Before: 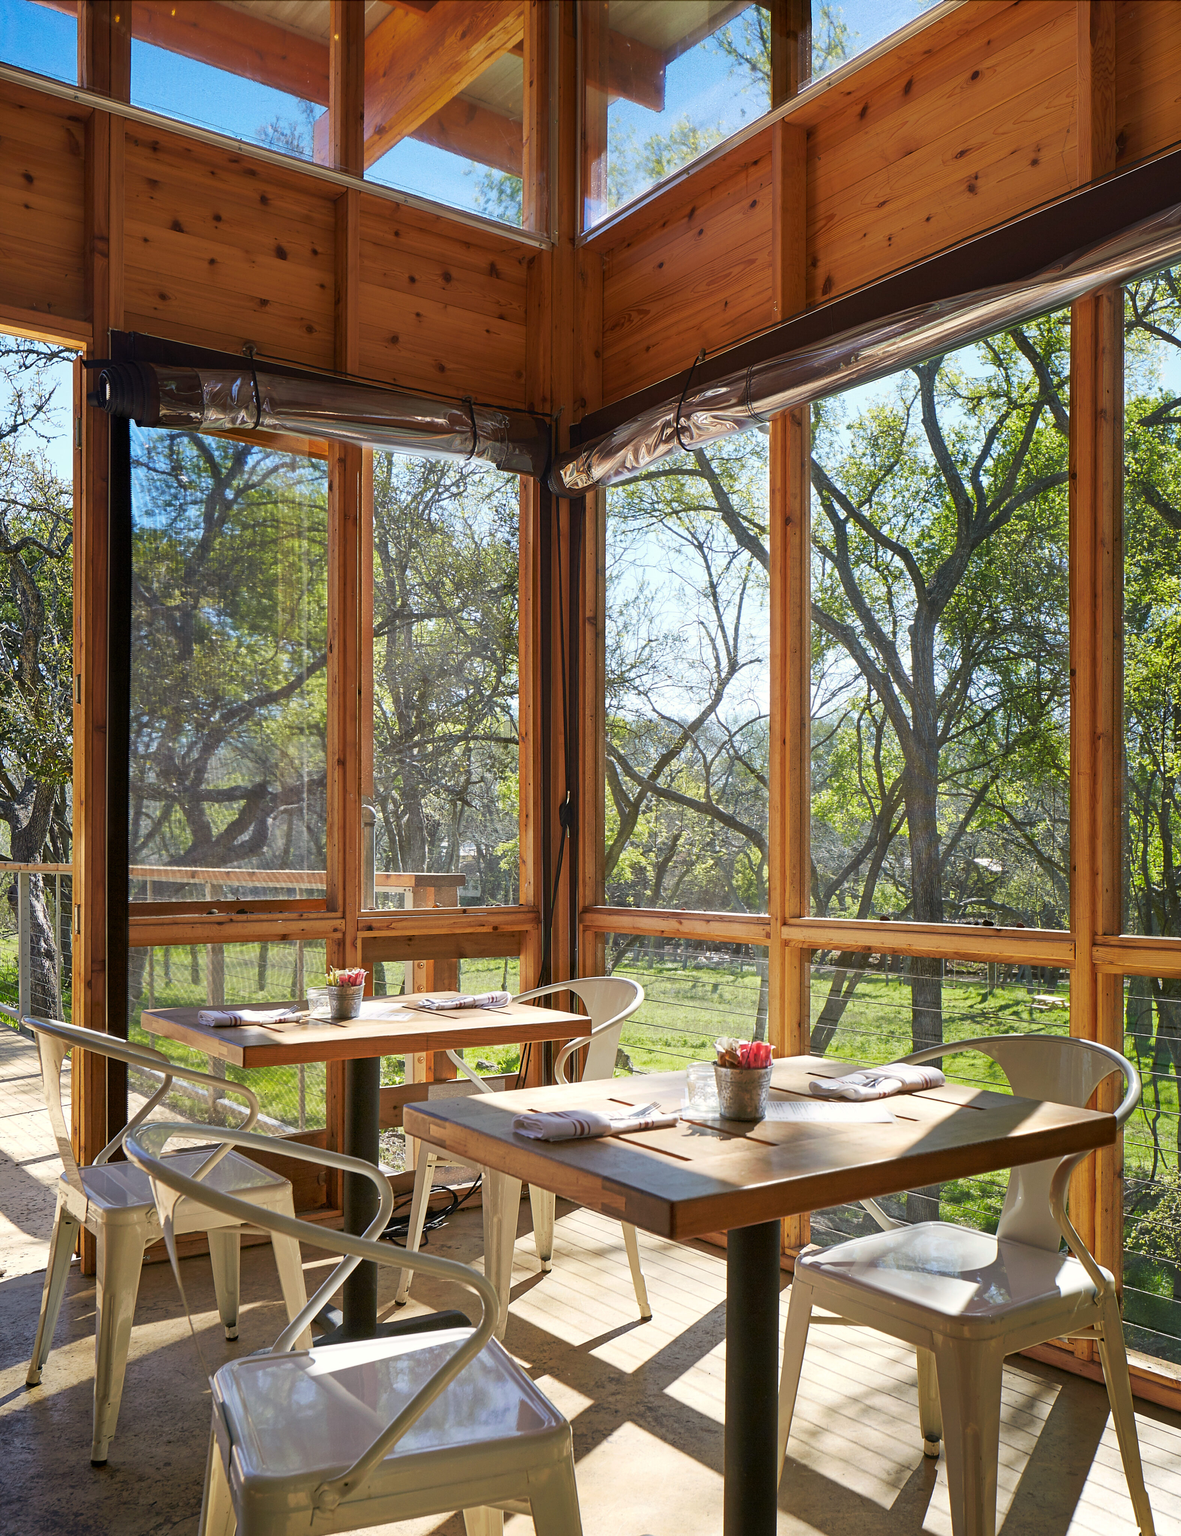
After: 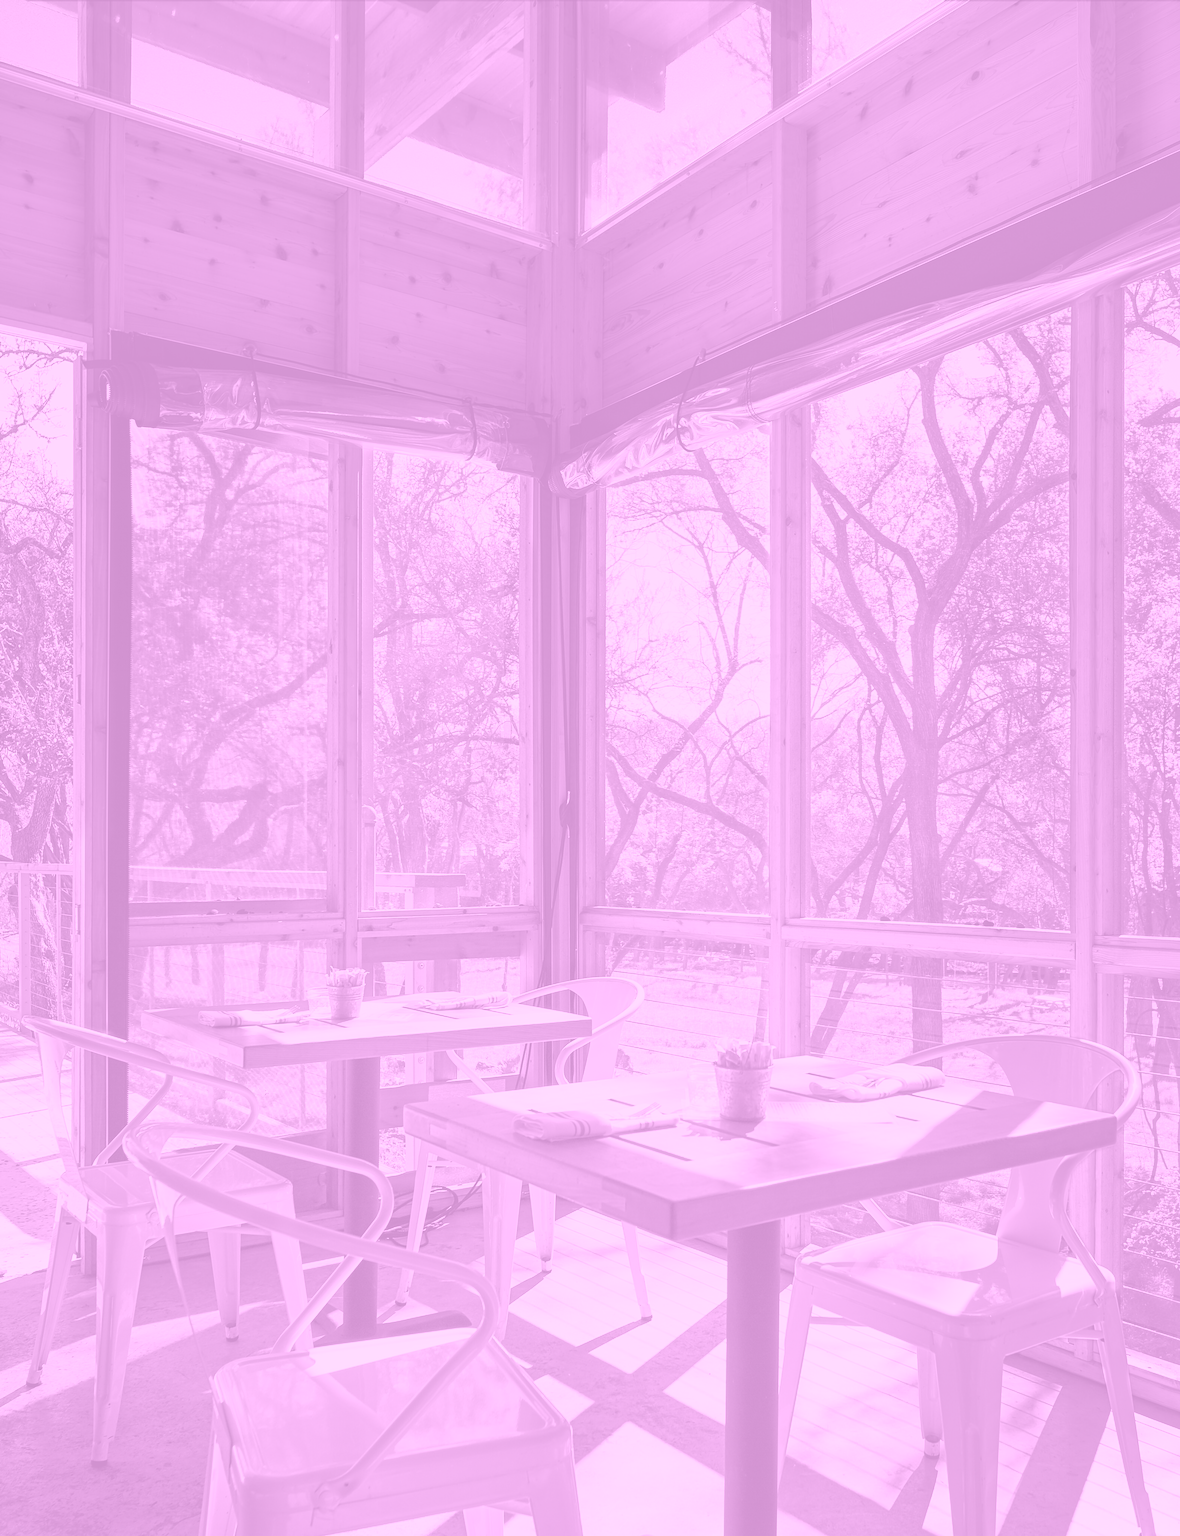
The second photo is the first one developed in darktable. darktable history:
colorize: hue 331.2°, saturation 75%, source mix 30.28%, lightness 70.52%, version 1
exposure: exposure -0.492 EV, compensate highlight preservation false
